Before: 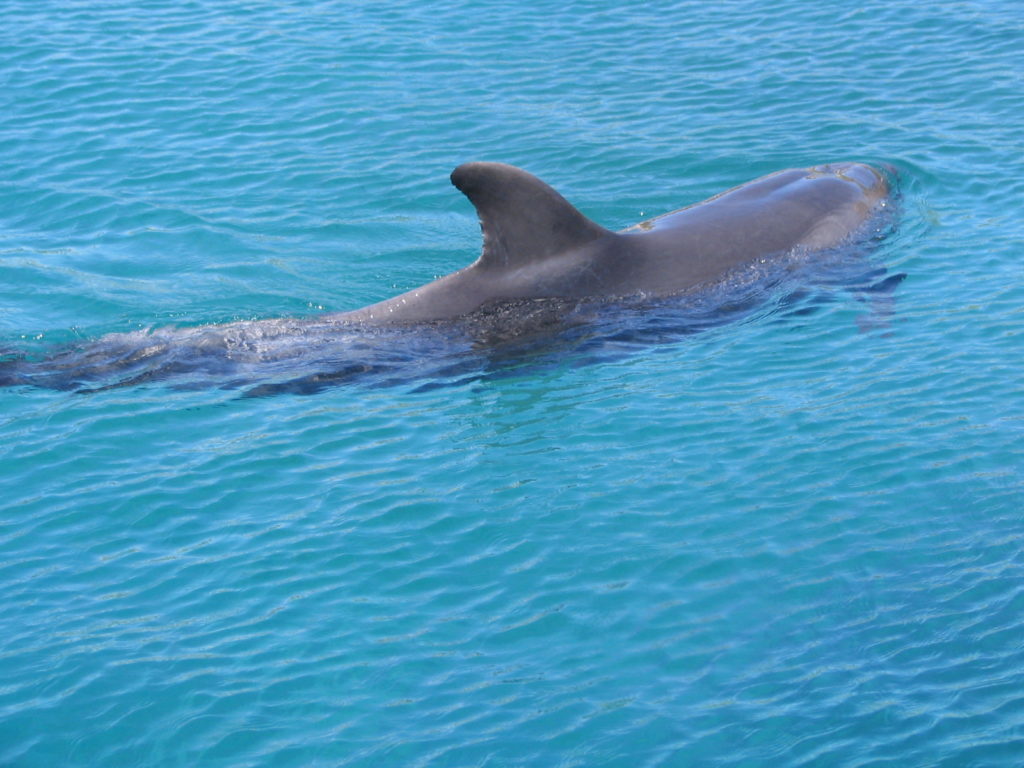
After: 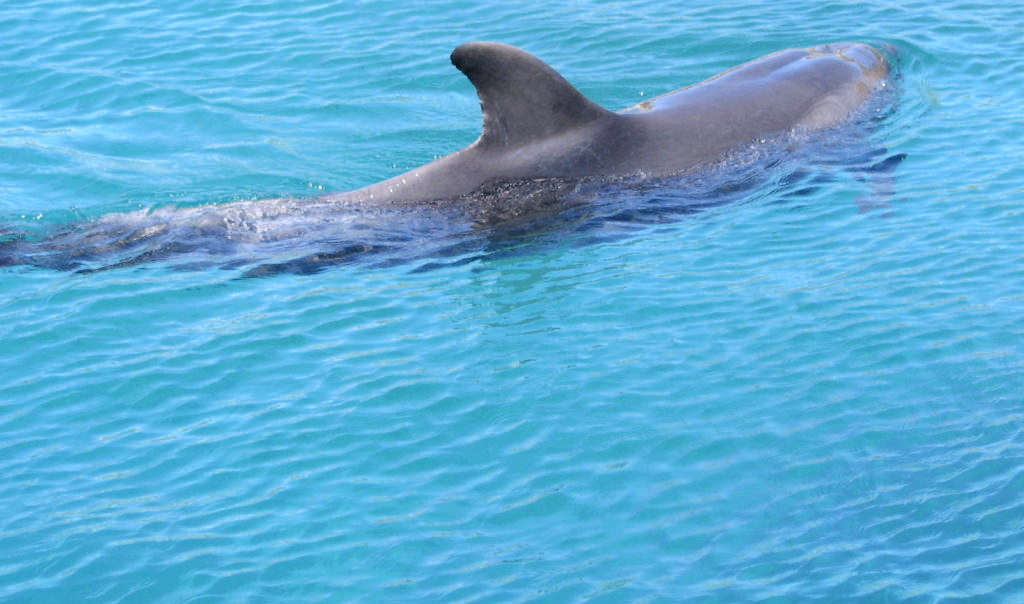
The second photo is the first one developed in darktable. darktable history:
crop and rotate: top 15.742%, bottom 5.483%
exposure: black level correction 0.007, exposure 0.097 EV, compensate highlight preservation false
tone curve: curves: ch0 [(0, 0) (0.003, 0.019) (0.011, 0.019) (0.025, 0.026) (0.044, 0.043) (0.069, 0.066) (0.1, 0.095) (0.136, 0.133) (0.177, 0.181) (0.224, 0.233) (0.277, 0.302) (0.335, 0.375) (0.399, 0.452) (0.468, 0.532) (0.543, 0.609) (0.623, 0.695) (0.709, 0.775) (0.801, 0.865) (0.898, 0.932) (1, 1)], color space Lab, independent channels, preserve colors none
